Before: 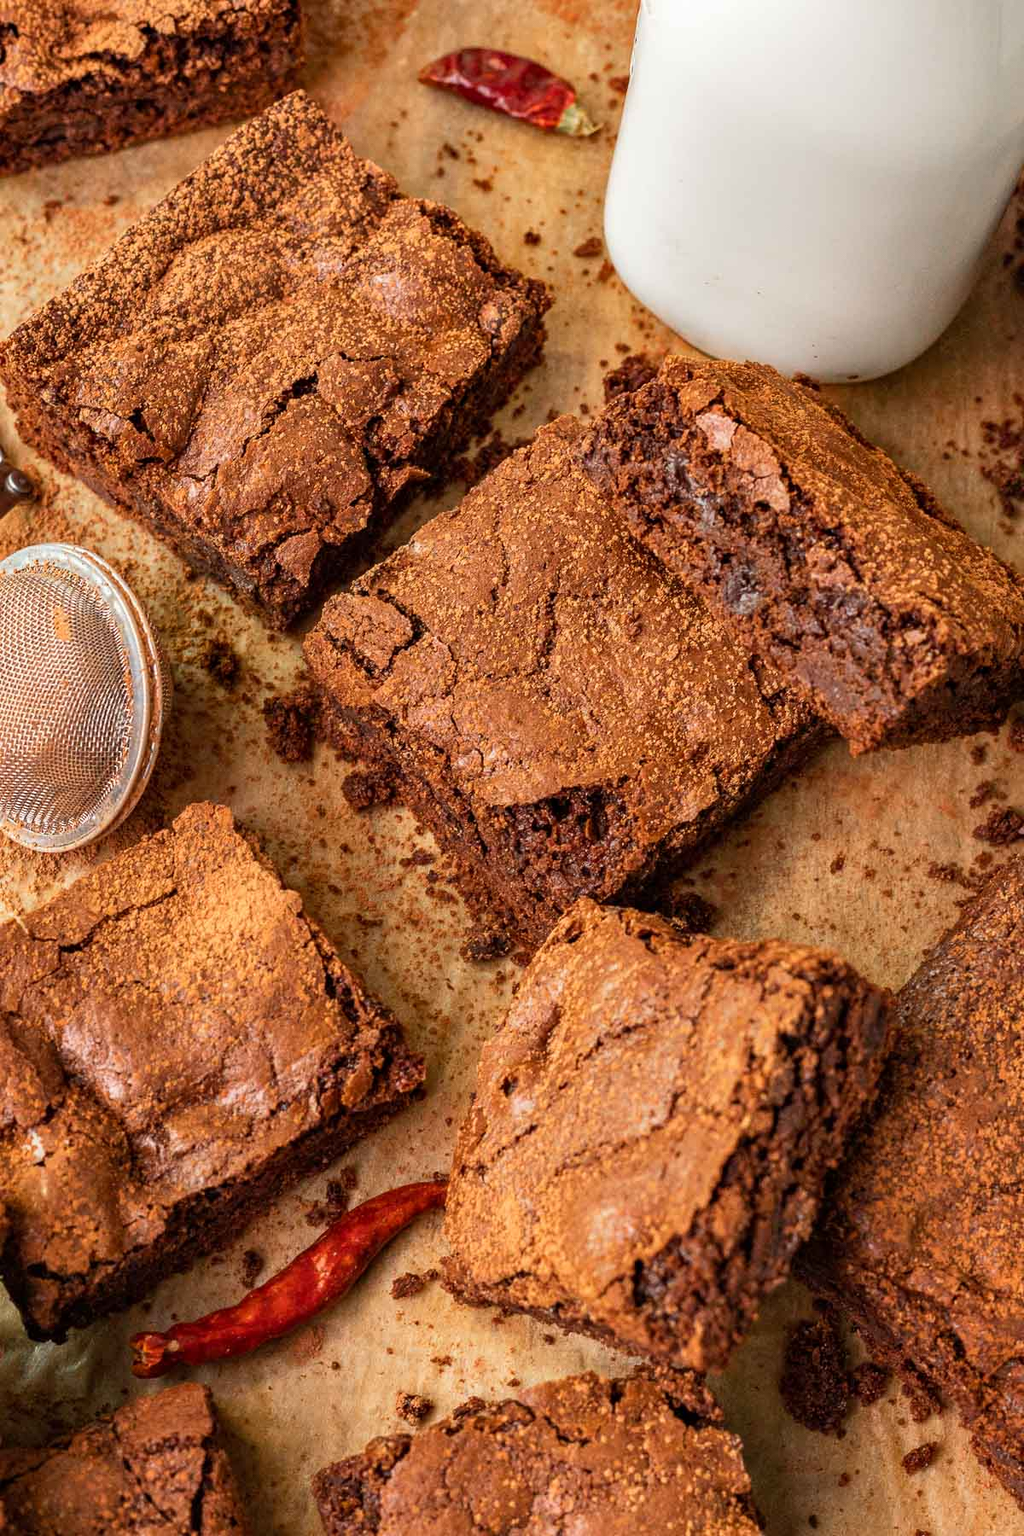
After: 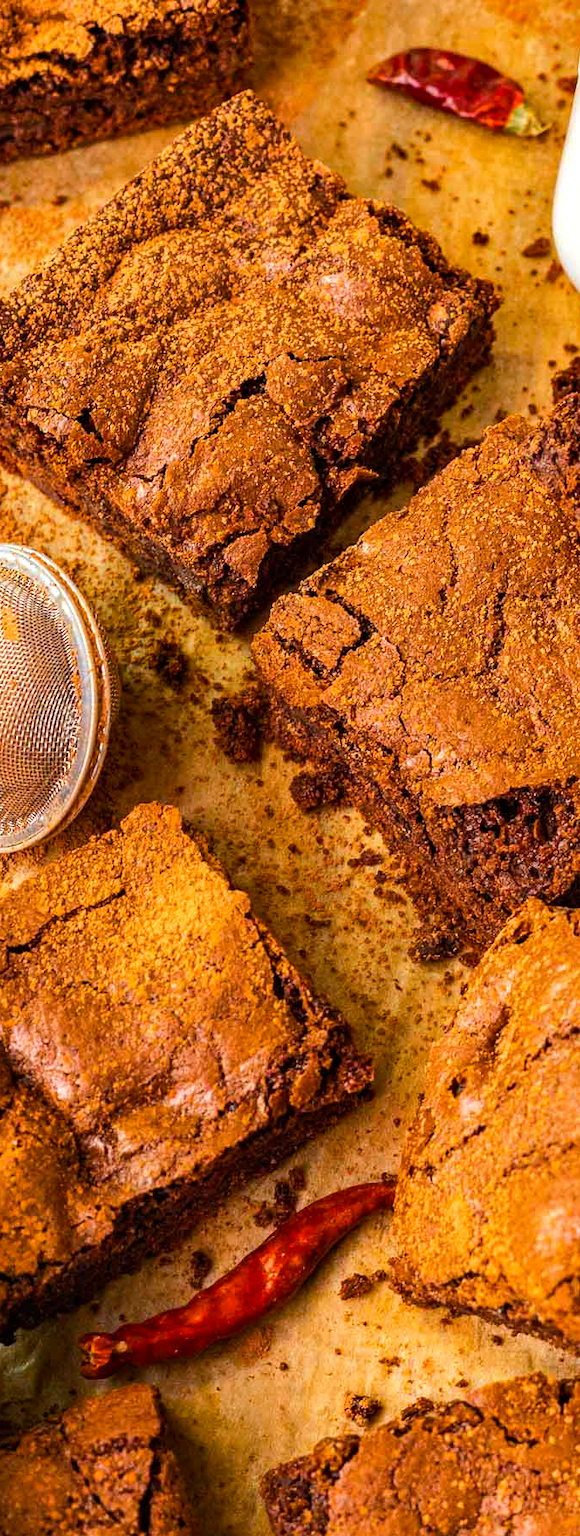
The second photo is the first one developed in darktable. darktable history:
crop: left 5.114%, right 38.144%
color balance rgb: linear chroma grading › global chroma 9.699%, perceptual saturation grading › global saturation 10.122%, perceptual brilliance grading › highlights 5.929%, perceptual brilliance grading › mid-tones 16.433%, perceptual brilliance grading › shadows -5.258%, global vibrance 20%
haze removal: compatibility mode true, adaptive false
